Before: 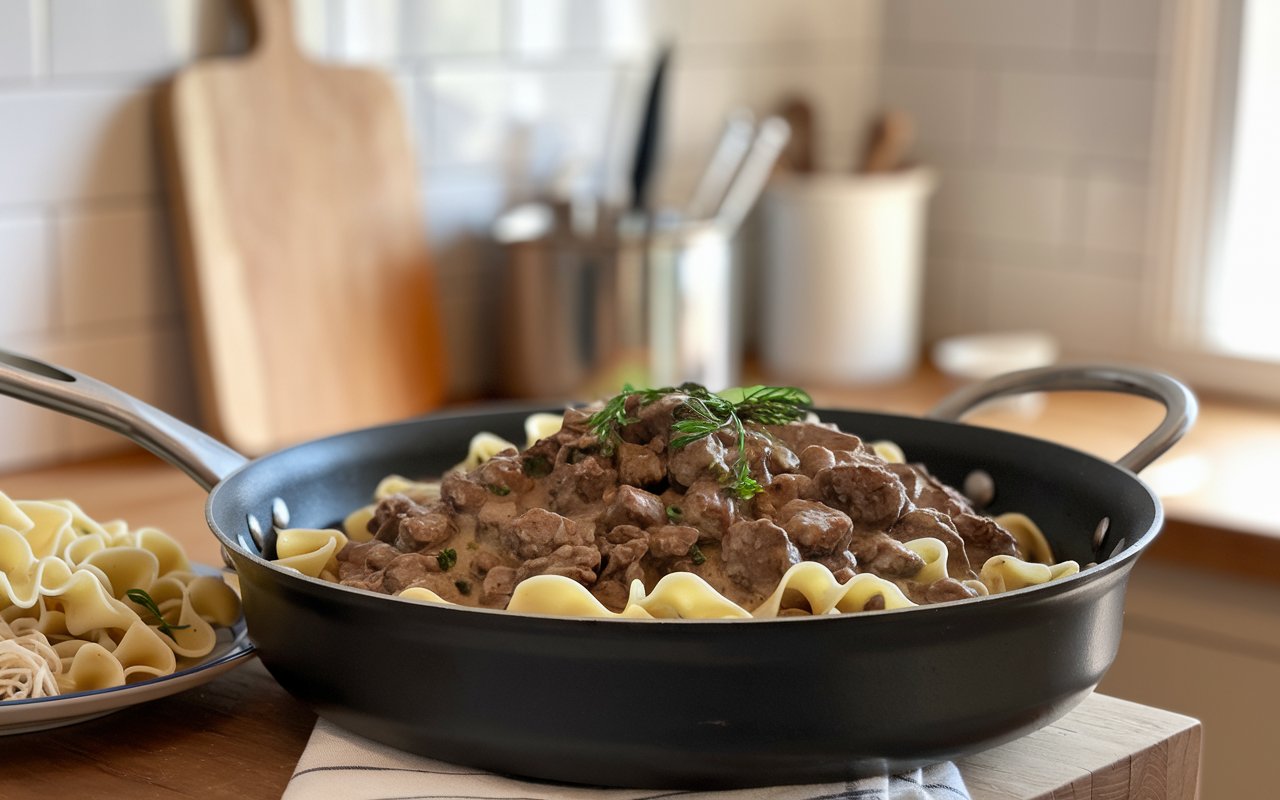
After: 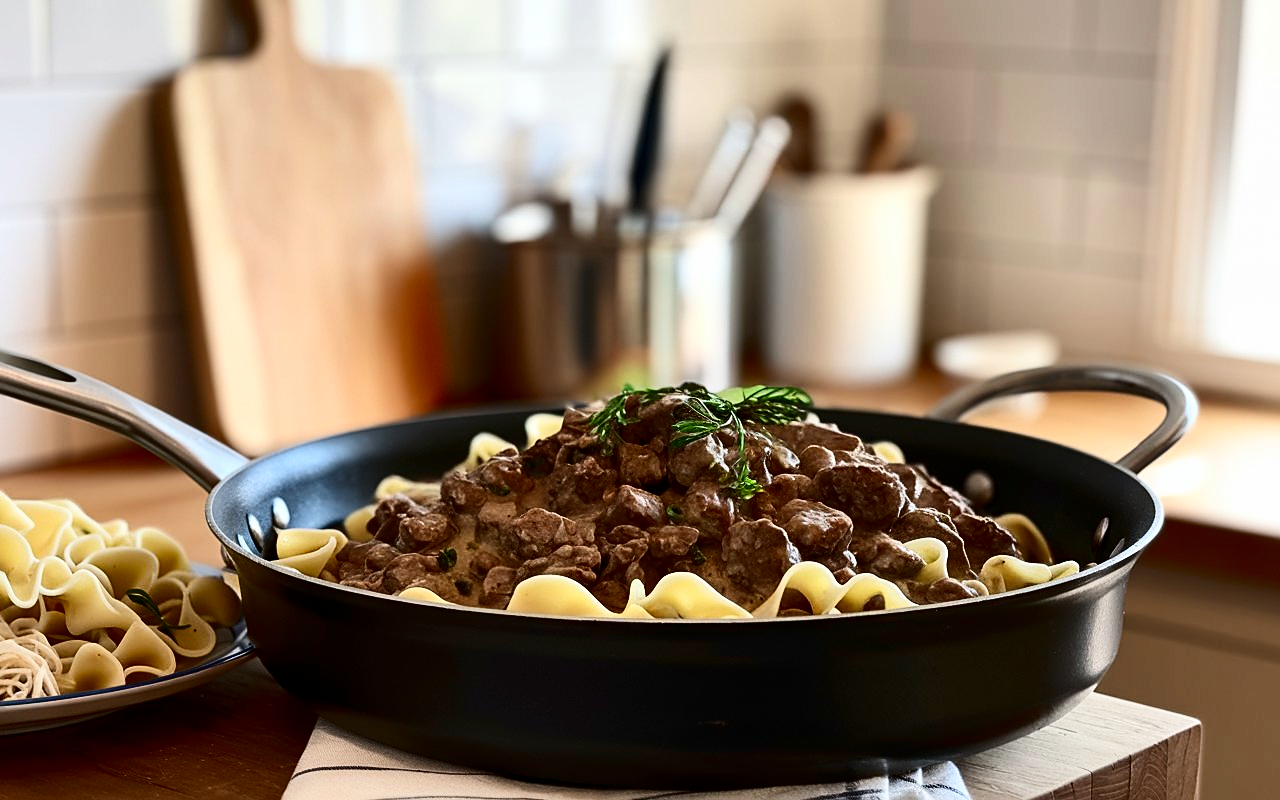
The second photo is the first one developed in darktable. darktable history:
contrast brightness saturation: contrast 0.32, brightness -0.08, saturation 0.17
sharpen: on, module defaults
